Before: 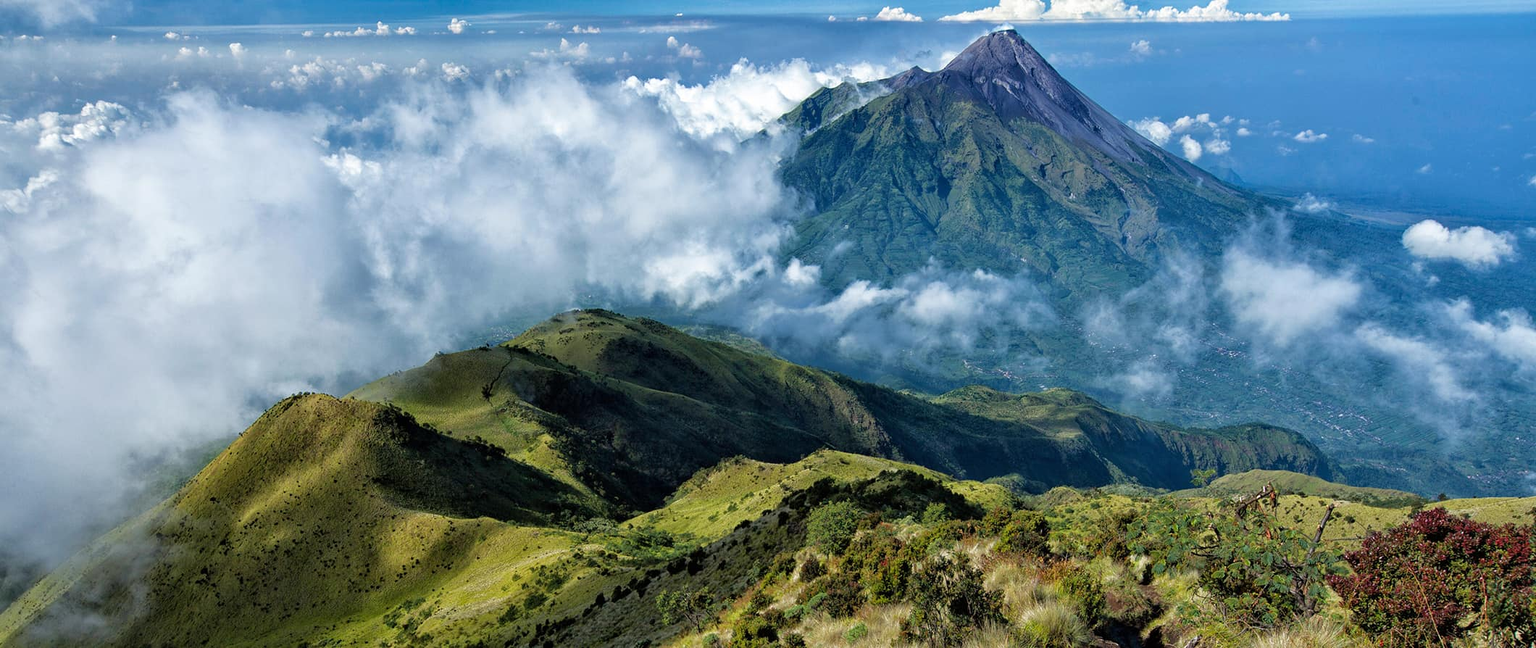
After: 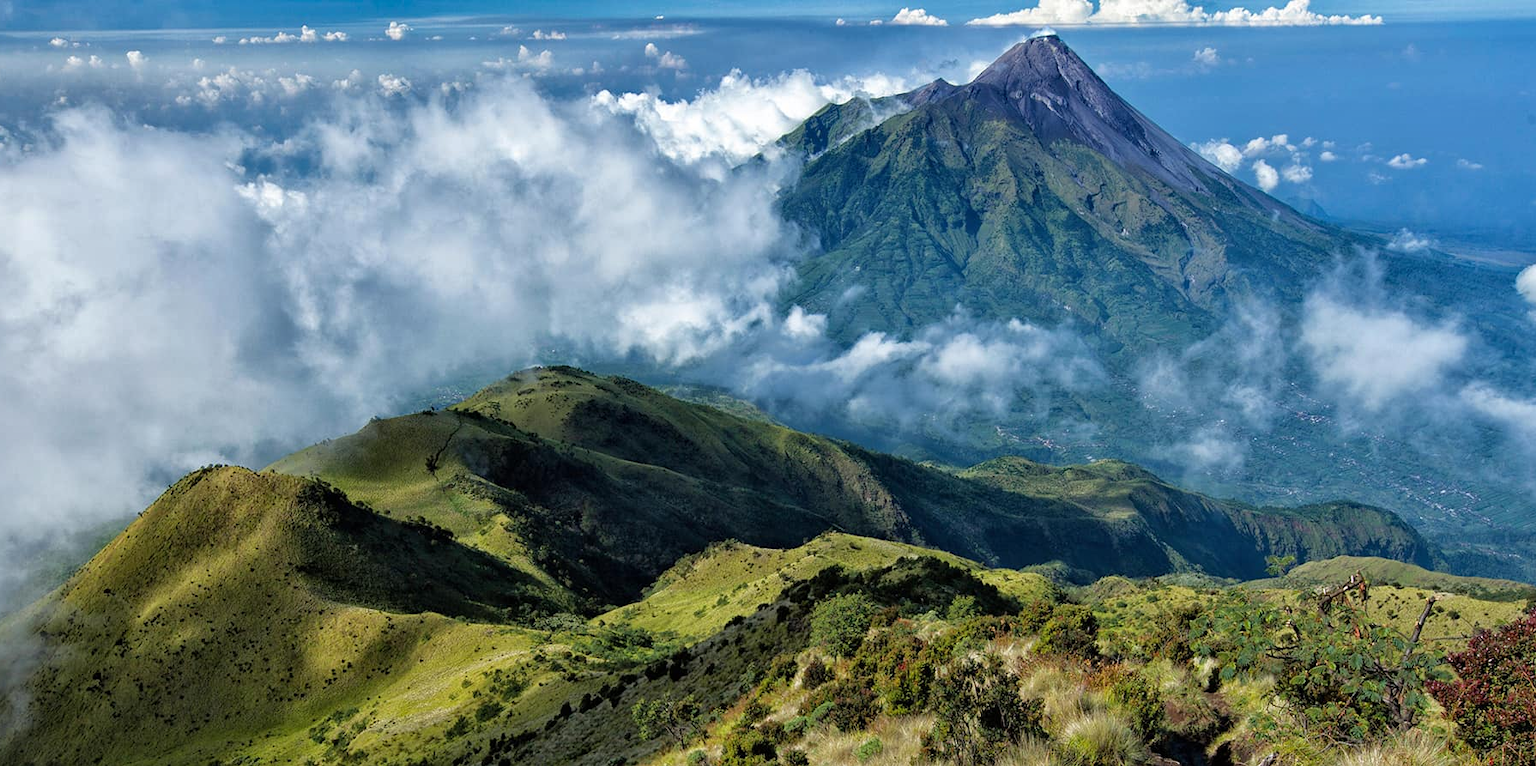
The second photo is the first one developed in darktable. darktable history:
shadows and highlights: shadows 25.38, highlights -48.35, soften with gaussian
crop: left 8.015%, right 7.515%
